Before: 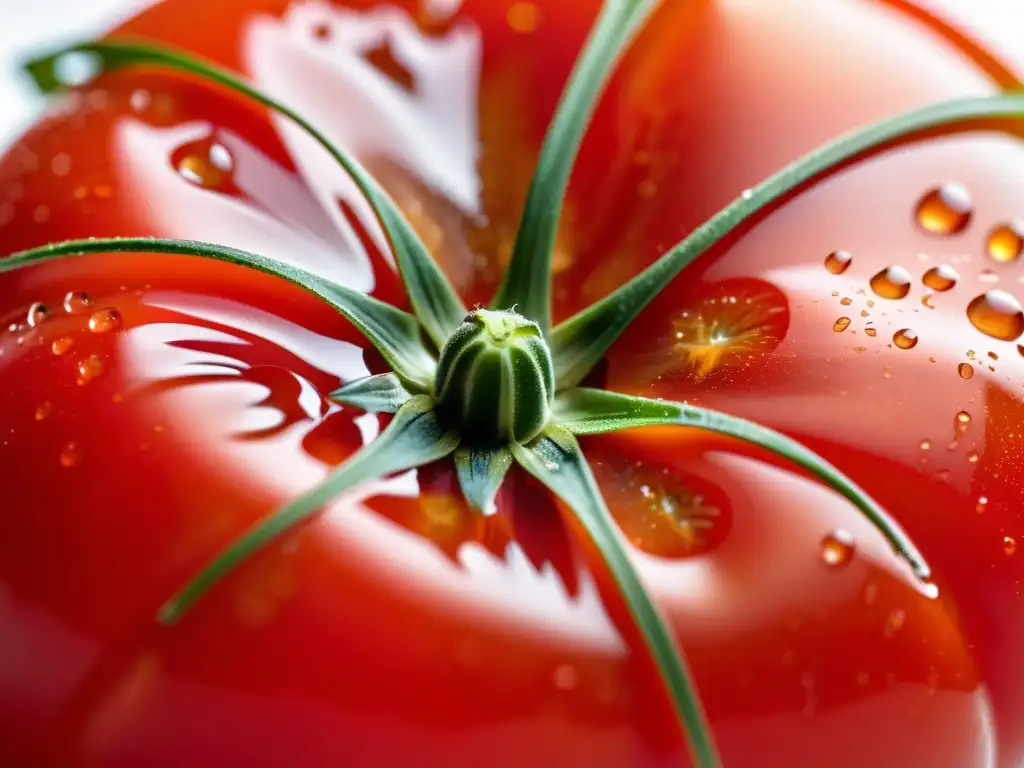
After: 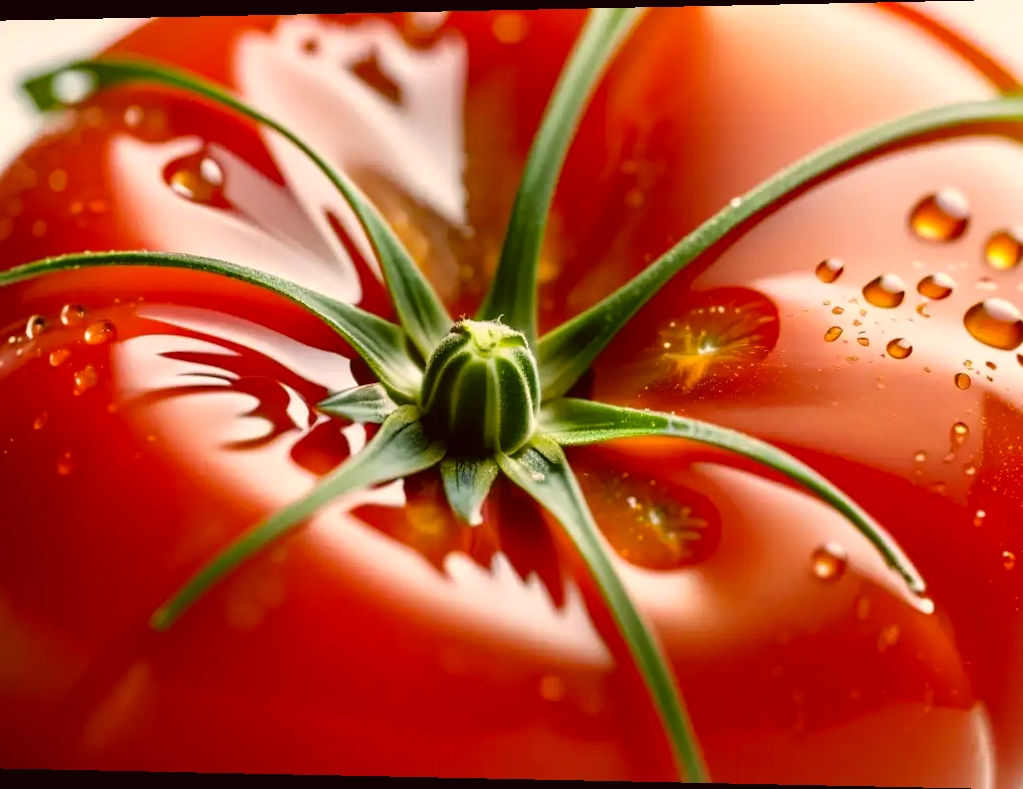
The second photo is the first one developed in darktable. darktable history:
color correction: highlights a* 8.98, highlights b* 15.09, shadows a* -0.49, shadows b* 26.52
rotate and perspective: lens shift (horizontal) -0.055, automatic cropping off
